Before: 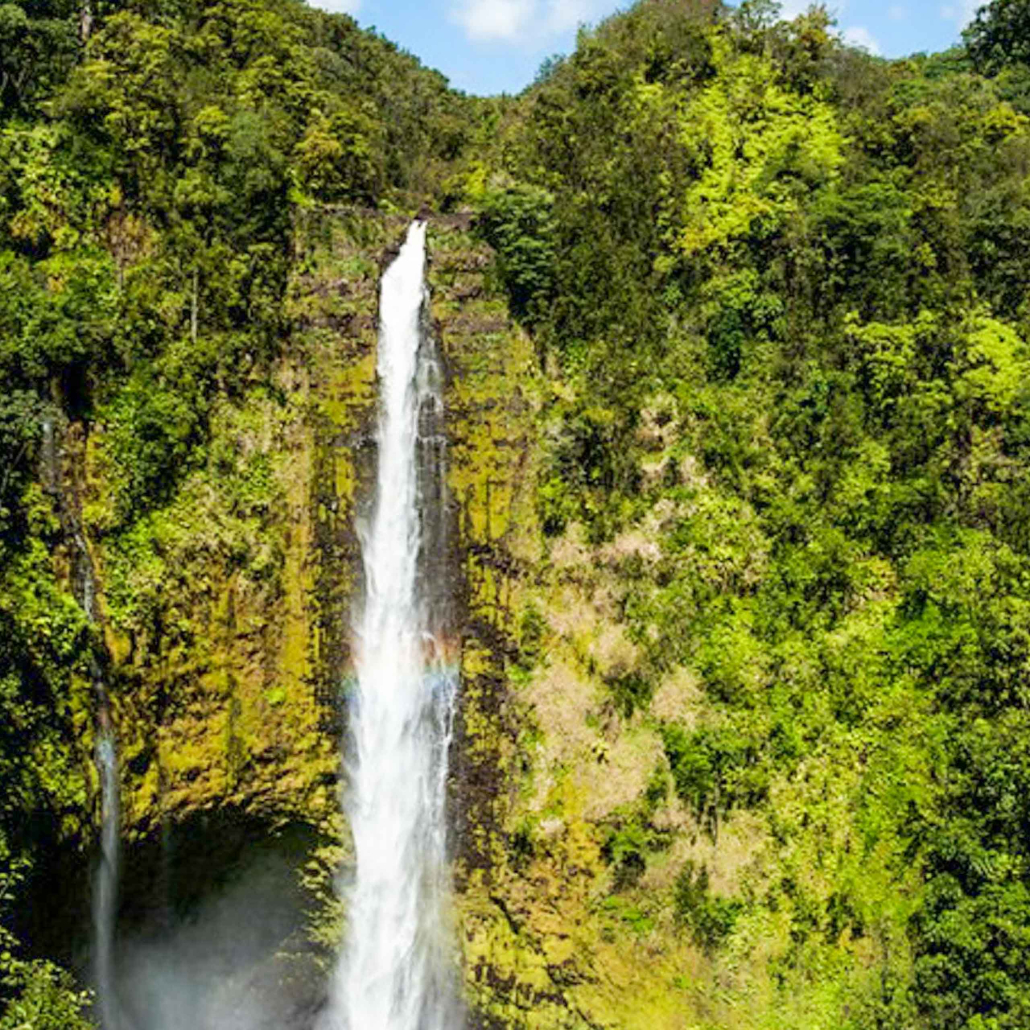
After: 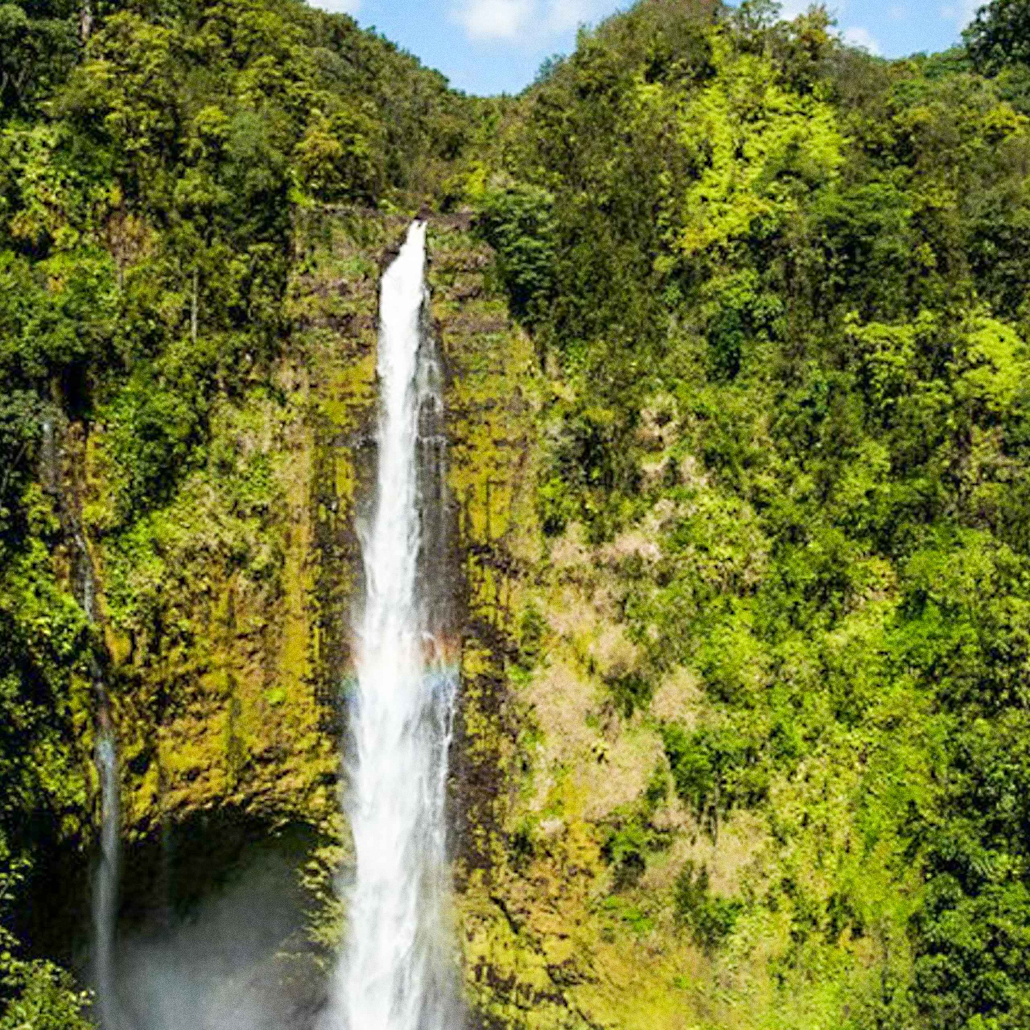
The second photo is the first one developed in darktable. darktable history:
grain: coarseness 0.47 ISO
sharpen: radius 5.325, amount 0.312, threshold 26.433
